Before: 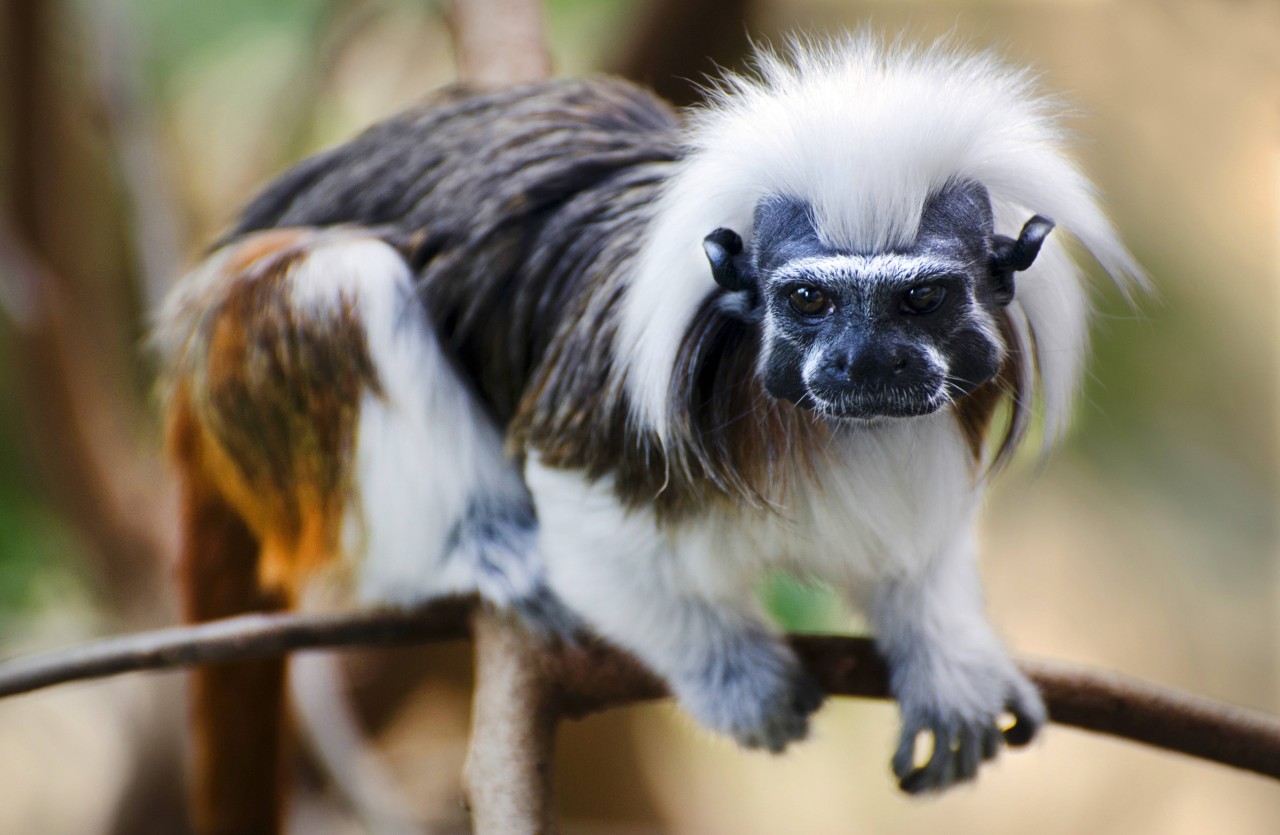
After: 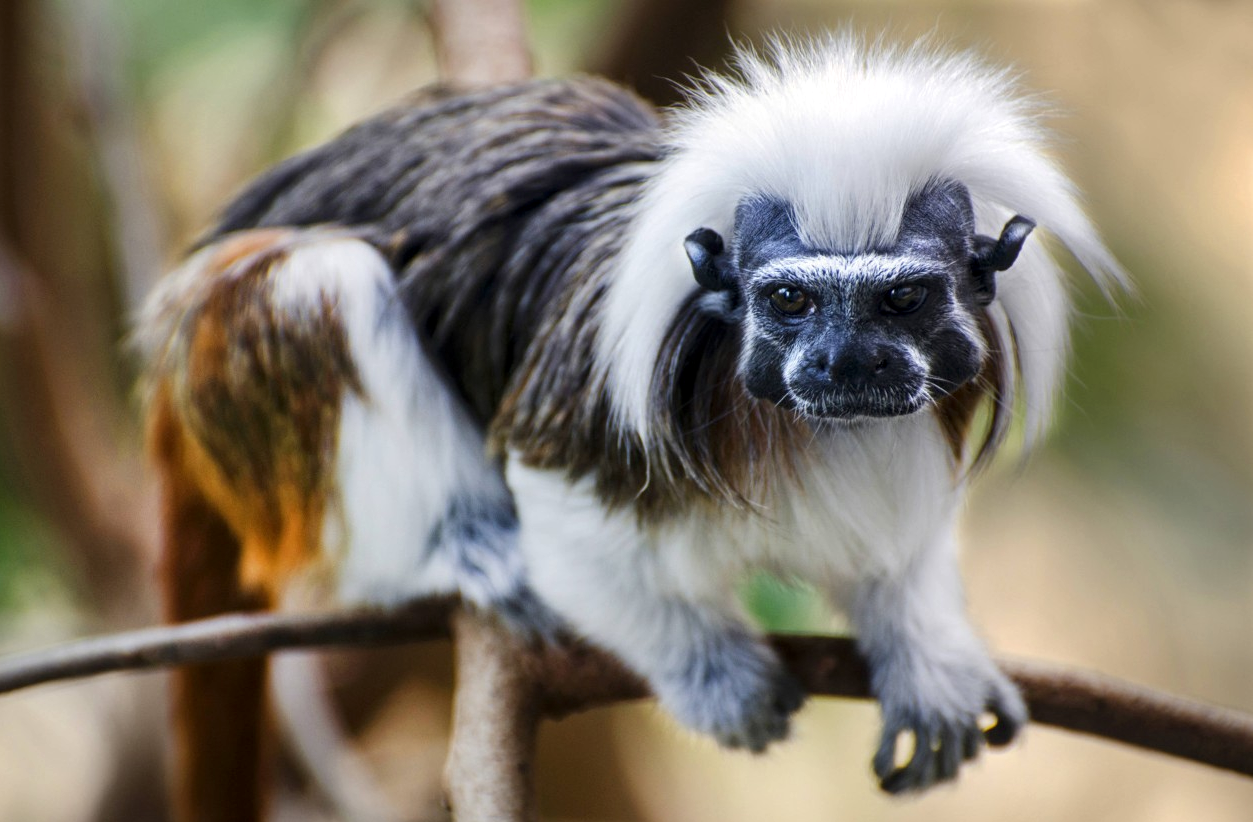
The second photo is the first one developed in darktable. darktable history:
local contrast: on, module defaults
crop and rotate: left 1.552%, right 0.557%, bottom 1.505%
